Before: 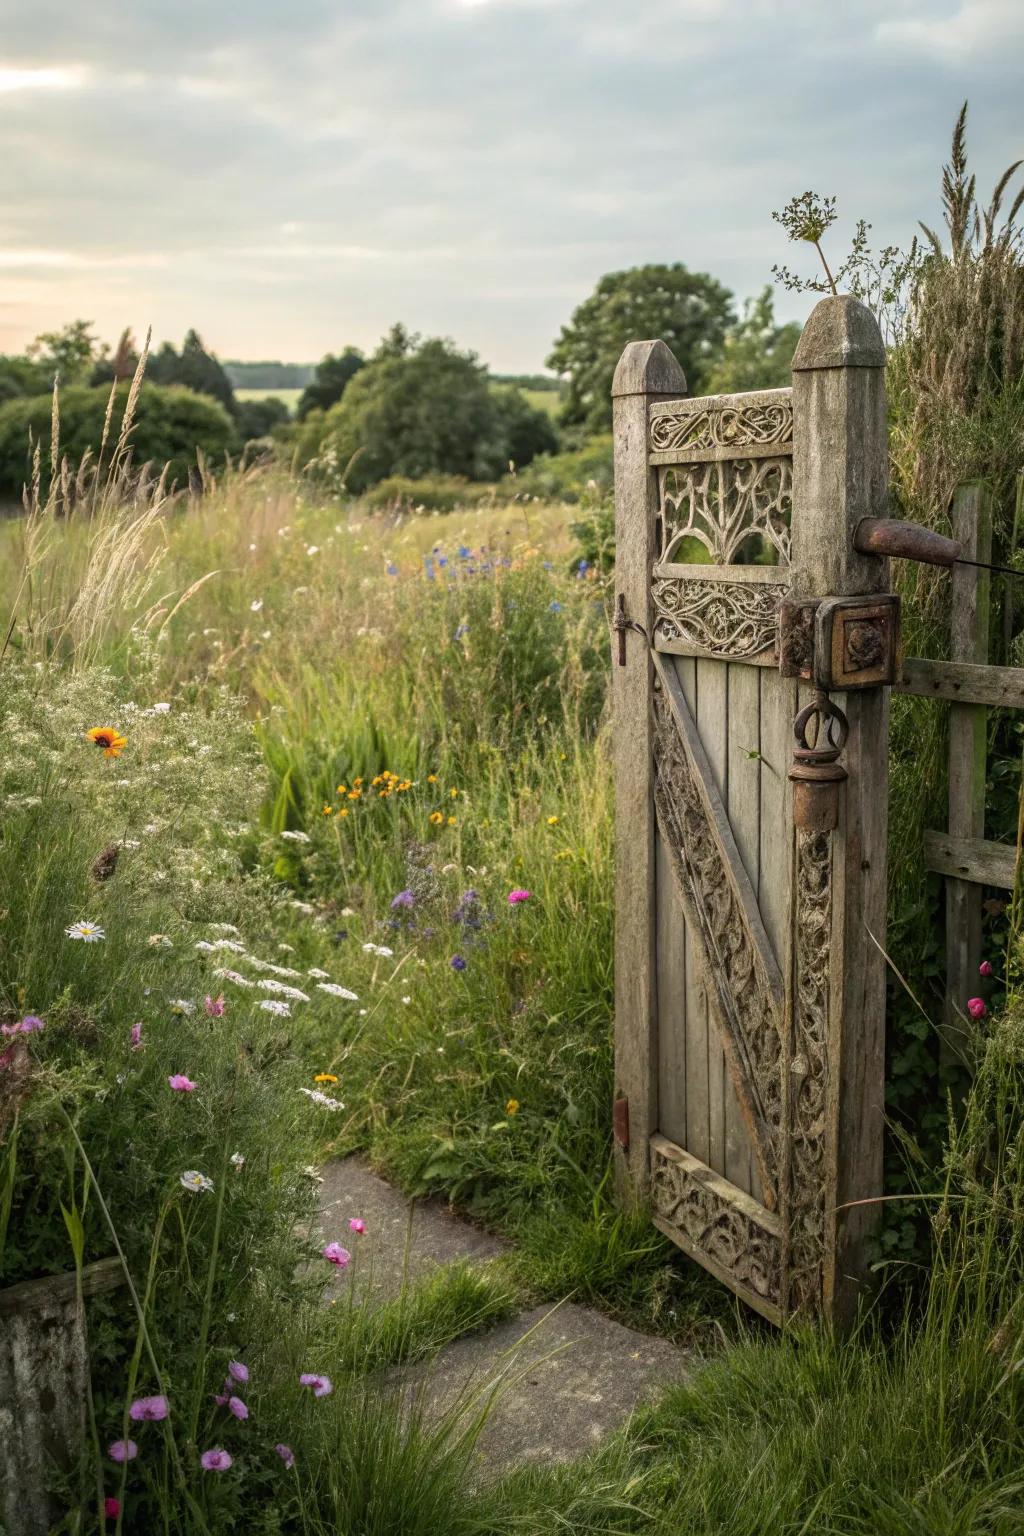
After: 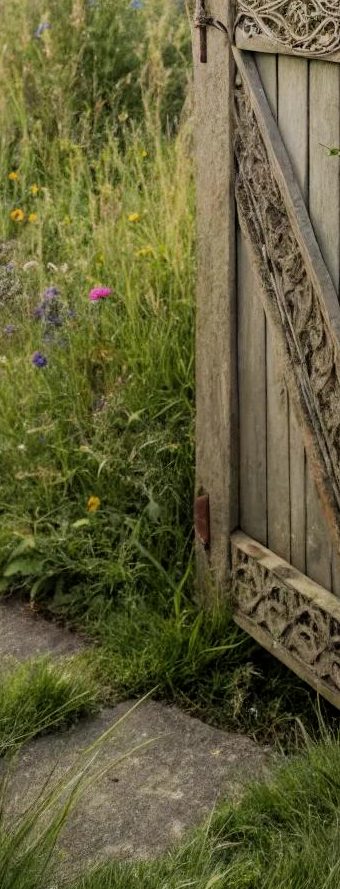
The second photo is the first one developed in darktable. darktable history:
crop: left 40.974%, top 39.278%, right 25.775%, bottom 2.843%
filmic rgb: black relative exposure -7.65 EV, white relative exposure 4.56 EV, hardness 3.61
